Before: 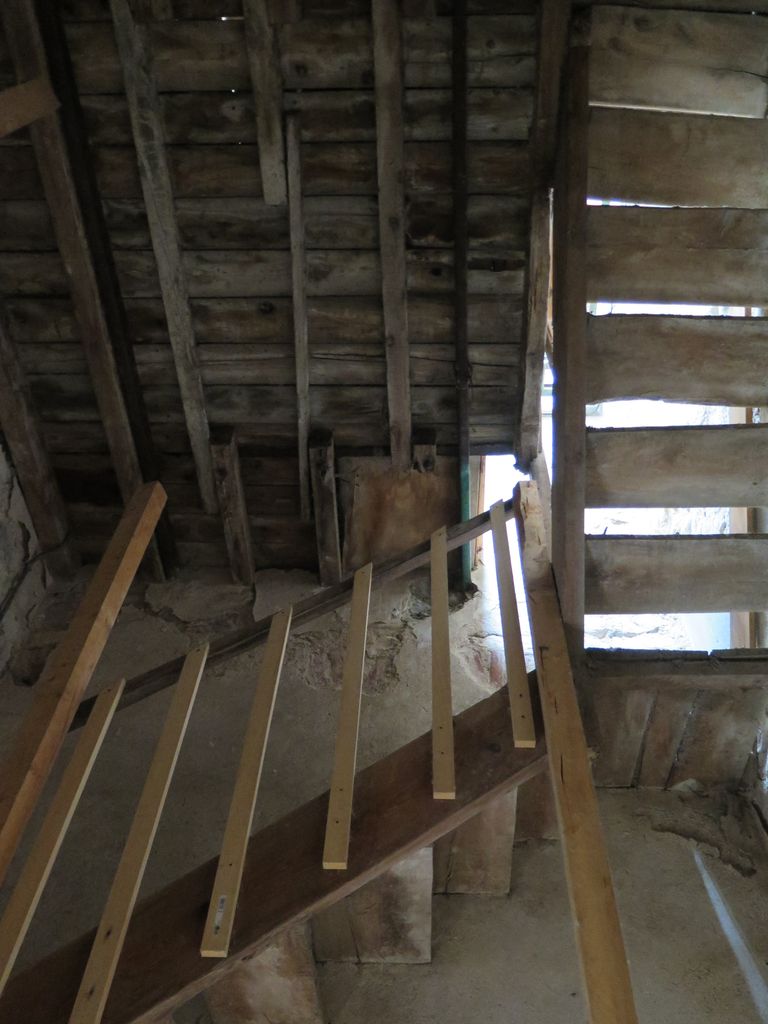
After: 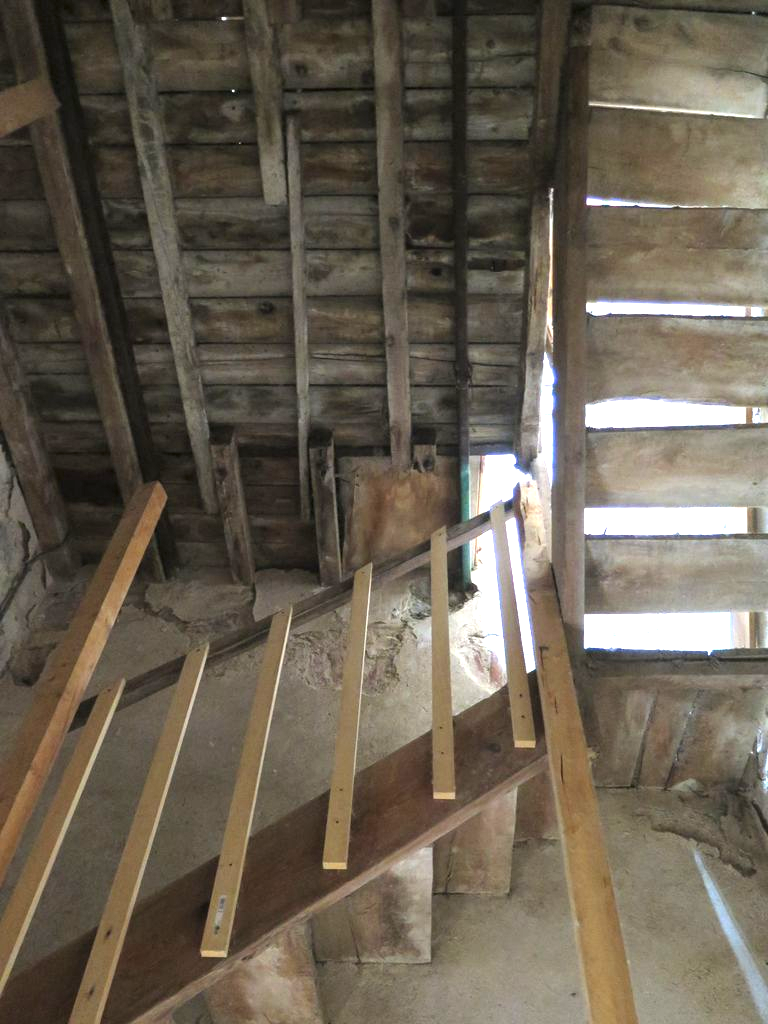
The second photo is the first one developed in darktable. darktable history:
exposure: black level correction 0, exposure 1.379 EV, compensate highlight preservation false
